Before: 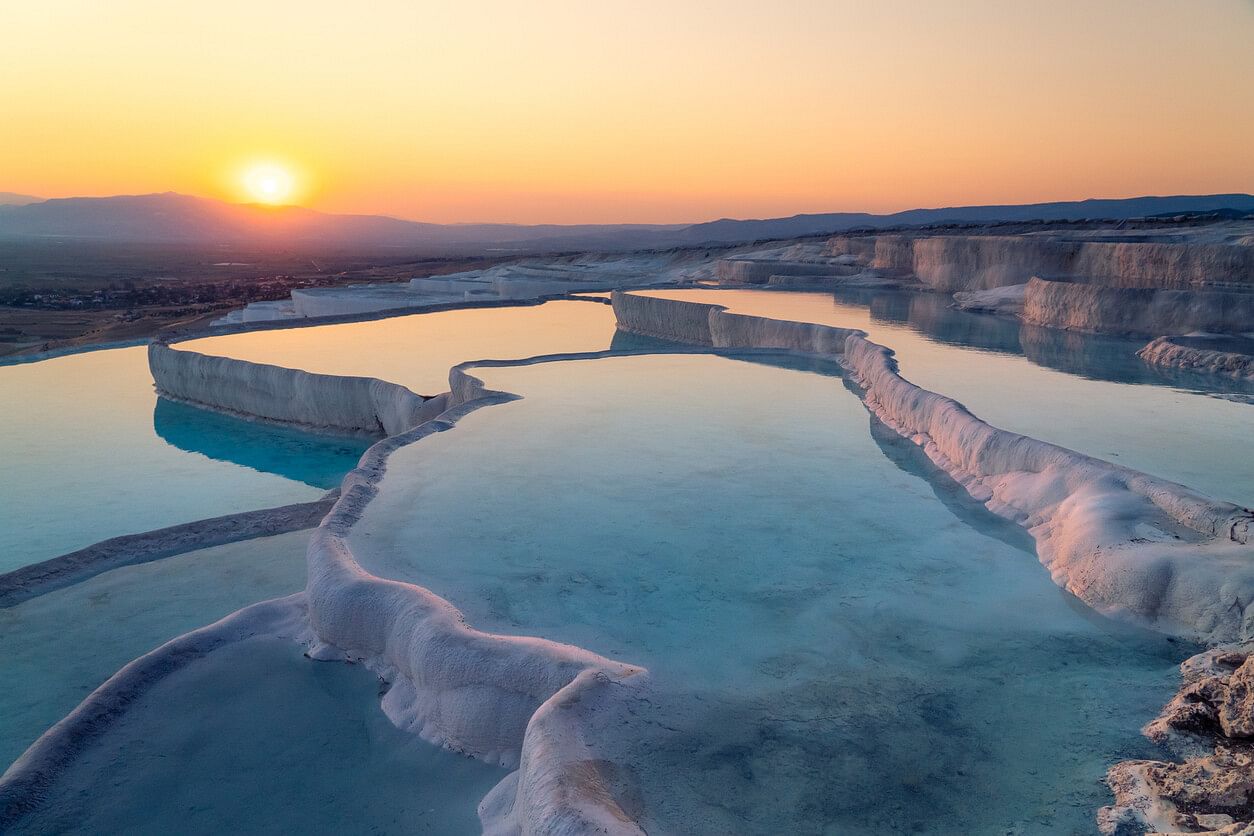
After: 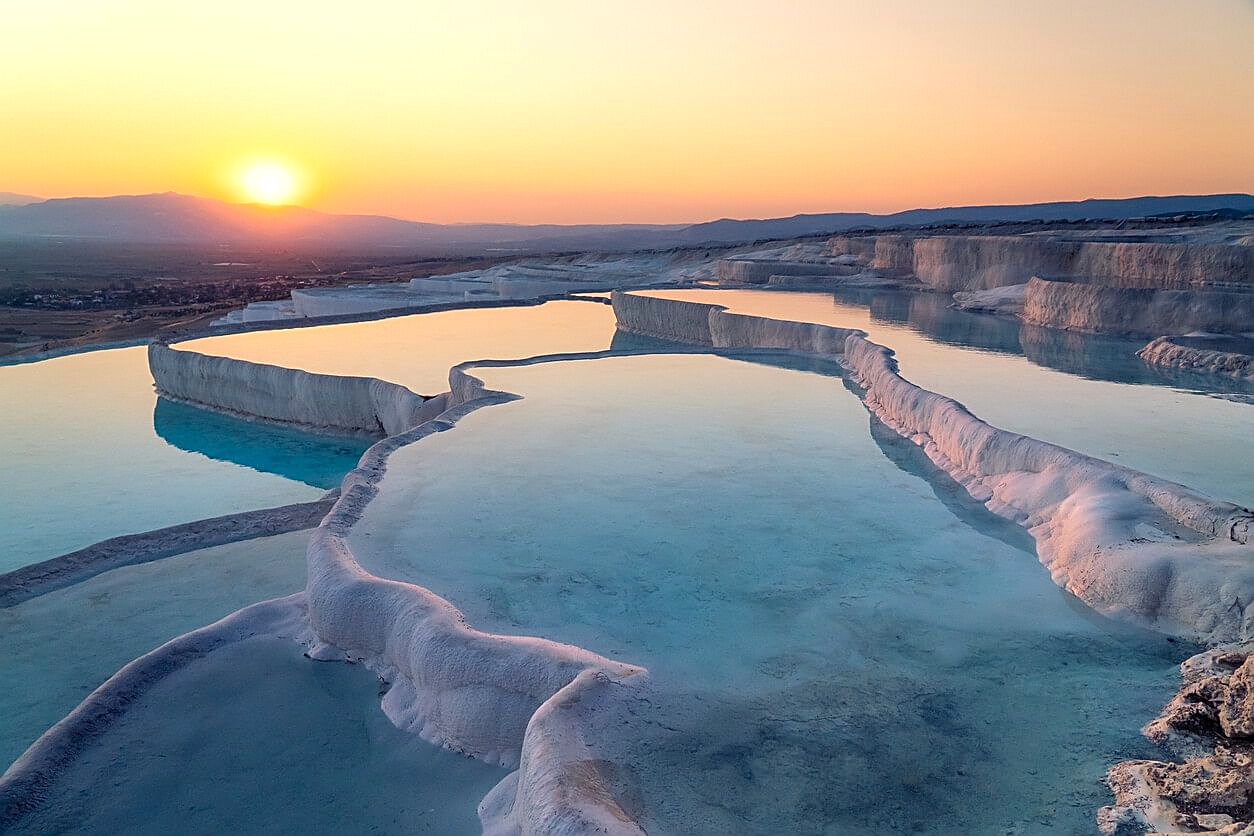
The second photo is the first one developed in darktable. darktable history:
sharpen: on, module defaults
exposure: exposure 0.223 EV, compensate highlight preservation false
